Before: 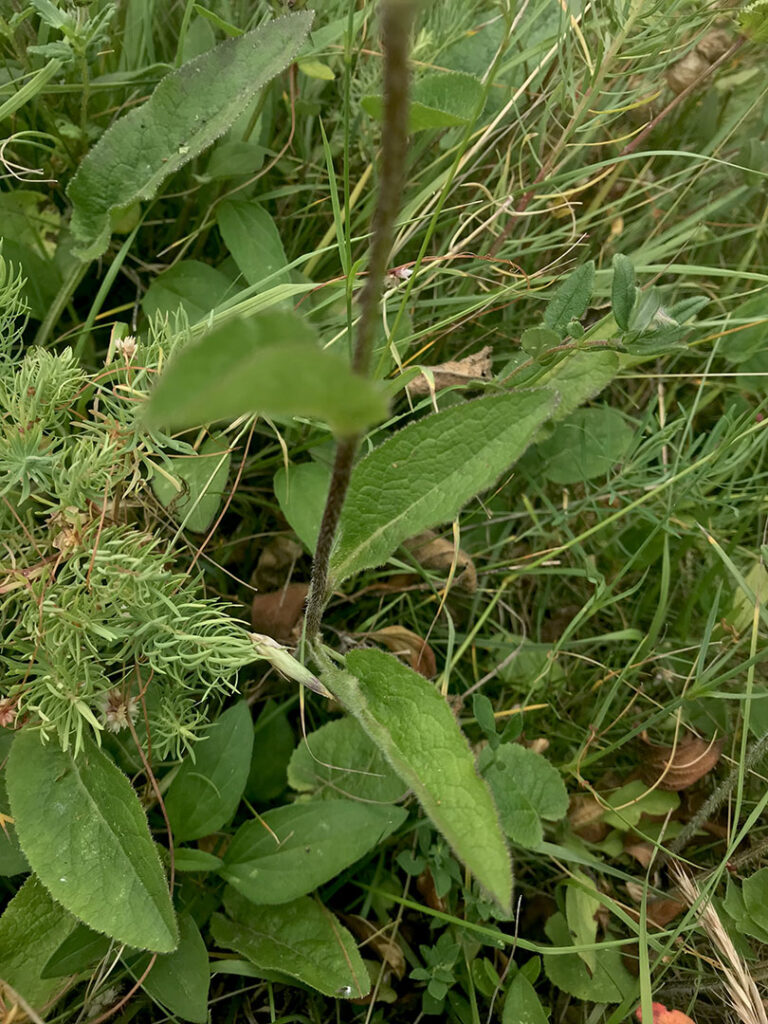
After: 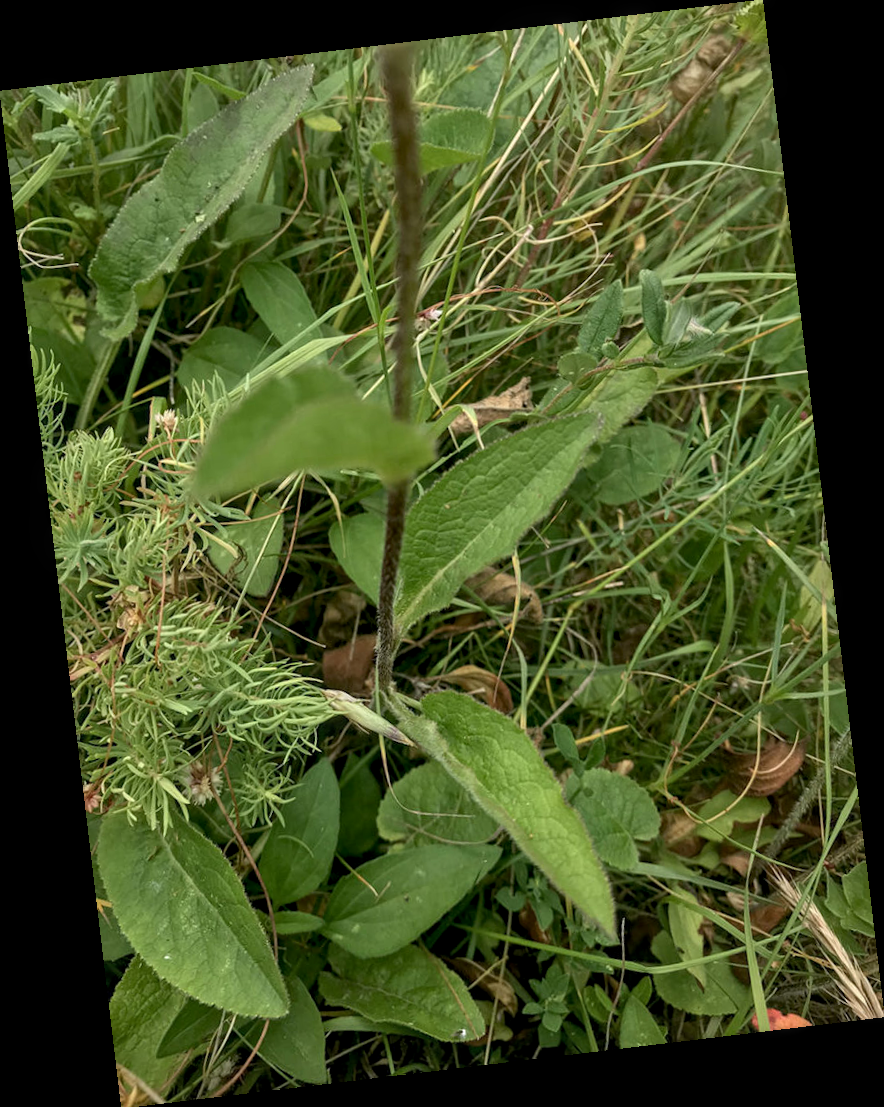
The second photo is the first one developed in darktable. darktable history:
rotate and perspective: rotation -6.83°, automatic cropping off
local contrast: on, module defaults
